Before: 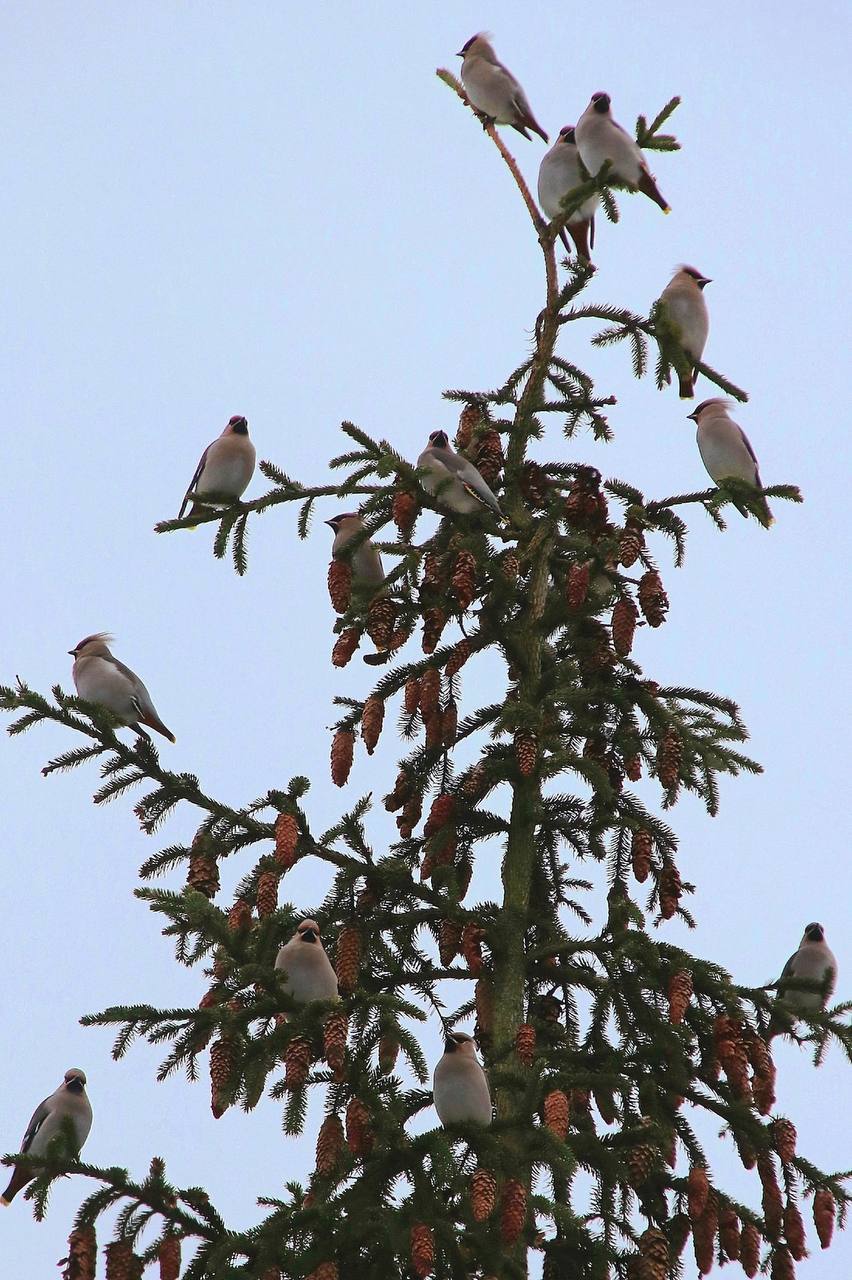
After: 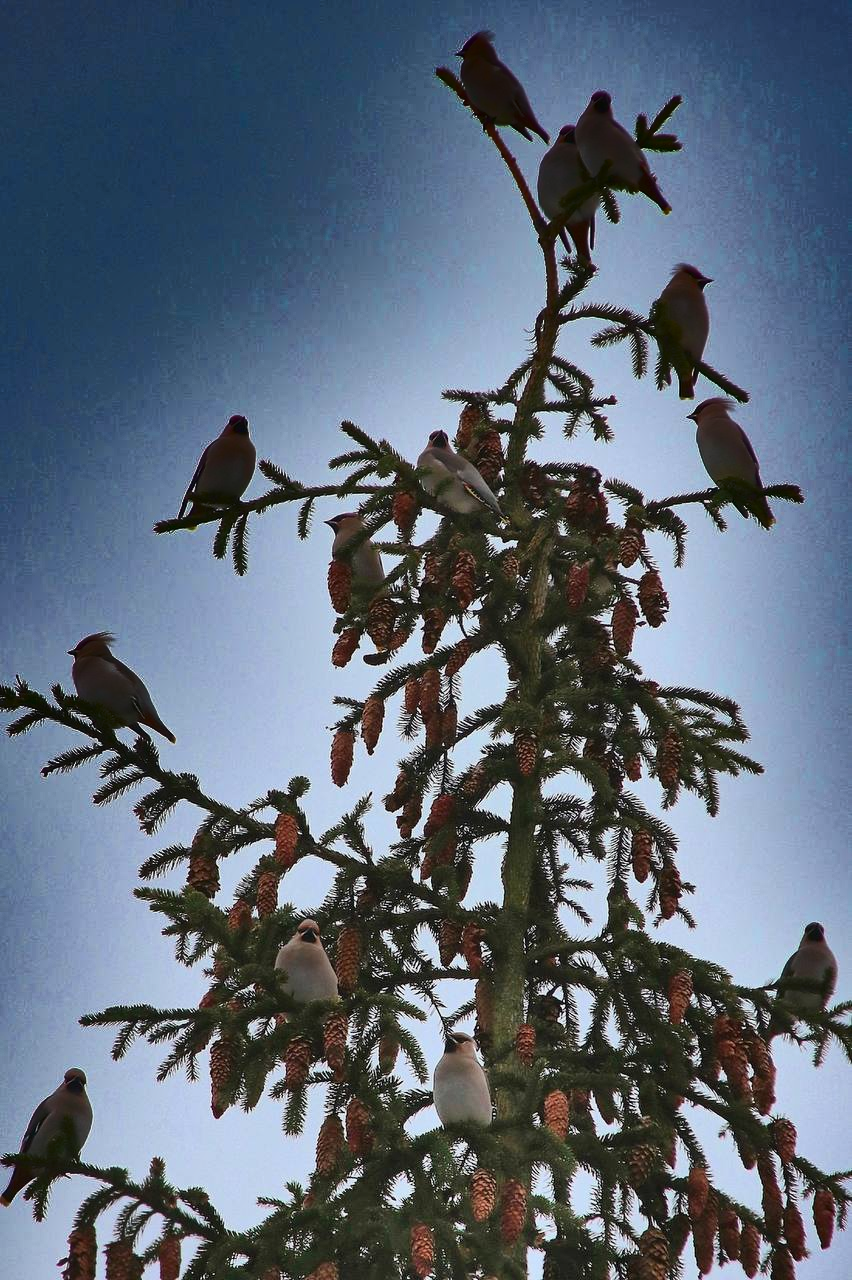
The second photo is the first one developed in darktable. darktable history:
shadows and highlights: radius 123.42, shadows 98.48, white point adjustment -3.16, highlights -98.23, soften with gaussian
